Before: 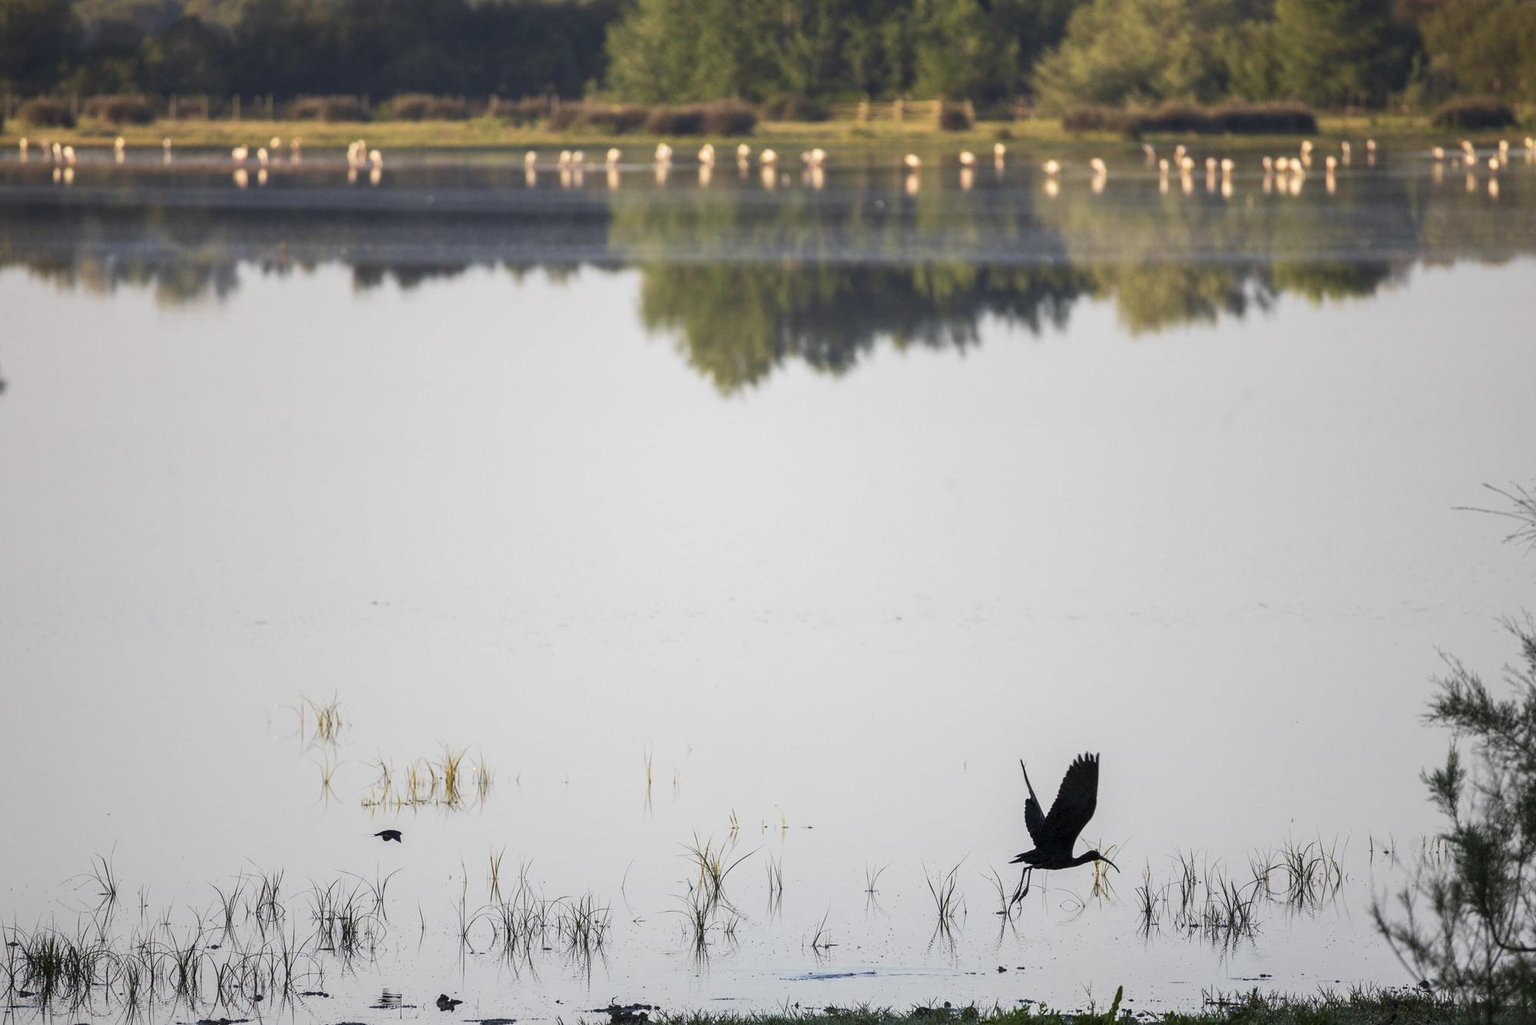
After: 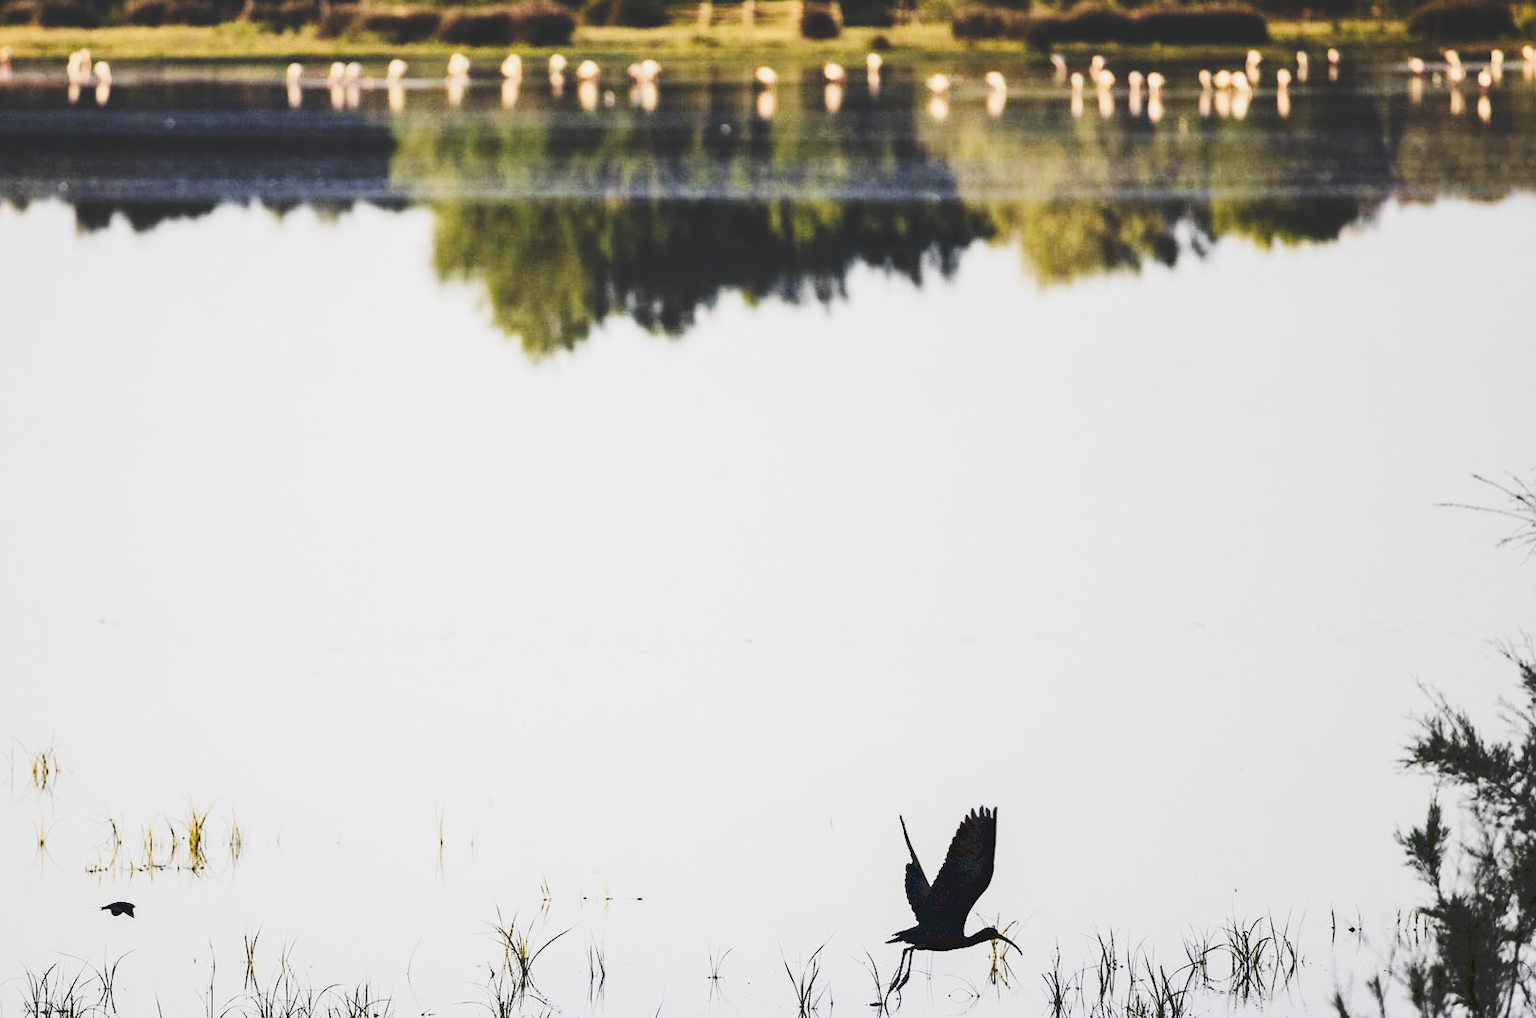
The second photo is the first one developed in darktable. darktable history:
tone equalizer: -8 EV -1.11 EV, -7 EV -0.992 EV, -6 EV -0.847 EV, -5 EV -0.593 EV, -3 EV 0.578 EV, -2 EV 0.886 EV, -1 EV 1 EV, +0 EV 1.07 EV, edges refinement/feathering 500, mask exposure compensation -1.57 EV, preserve details no
filmic rgb: black relative exposure -7.32 EV, white relative exposure 5.06 EV, hardness 3.2
haze removal: strength 0.302, distance 0.252, compatibility mode true, adaptive false
tone curve: curves: ch0 [(0, 0) (0.003, 0.169) (0.011, 0.173) (0.025, 0.177) (0.044, 0.184) (0.069, 0.191) (0.1, 0.199) (0.136, 0.206) (0.177, 0.221) (0.224, 0.248) (0.277, 0.284) (0.335, 0.344) (0.399, 0.413) (0.468, 0.497) (0.543, 0.594) (0.623, 0.691) (0.709, 0.779) (0.801, 0.868) (0.898, 0.931) (1, 1)], preserve colors none
crop: left 19.085%, top 9.815%, right 0.001%, bottom 9.729%
color balance rgb: perceptual saturation grading › global saturation 20%, perceptual saturation grading › highlights -24.902%, perceptual saturation grading › shadows 24.254%, contrast 5.09%
